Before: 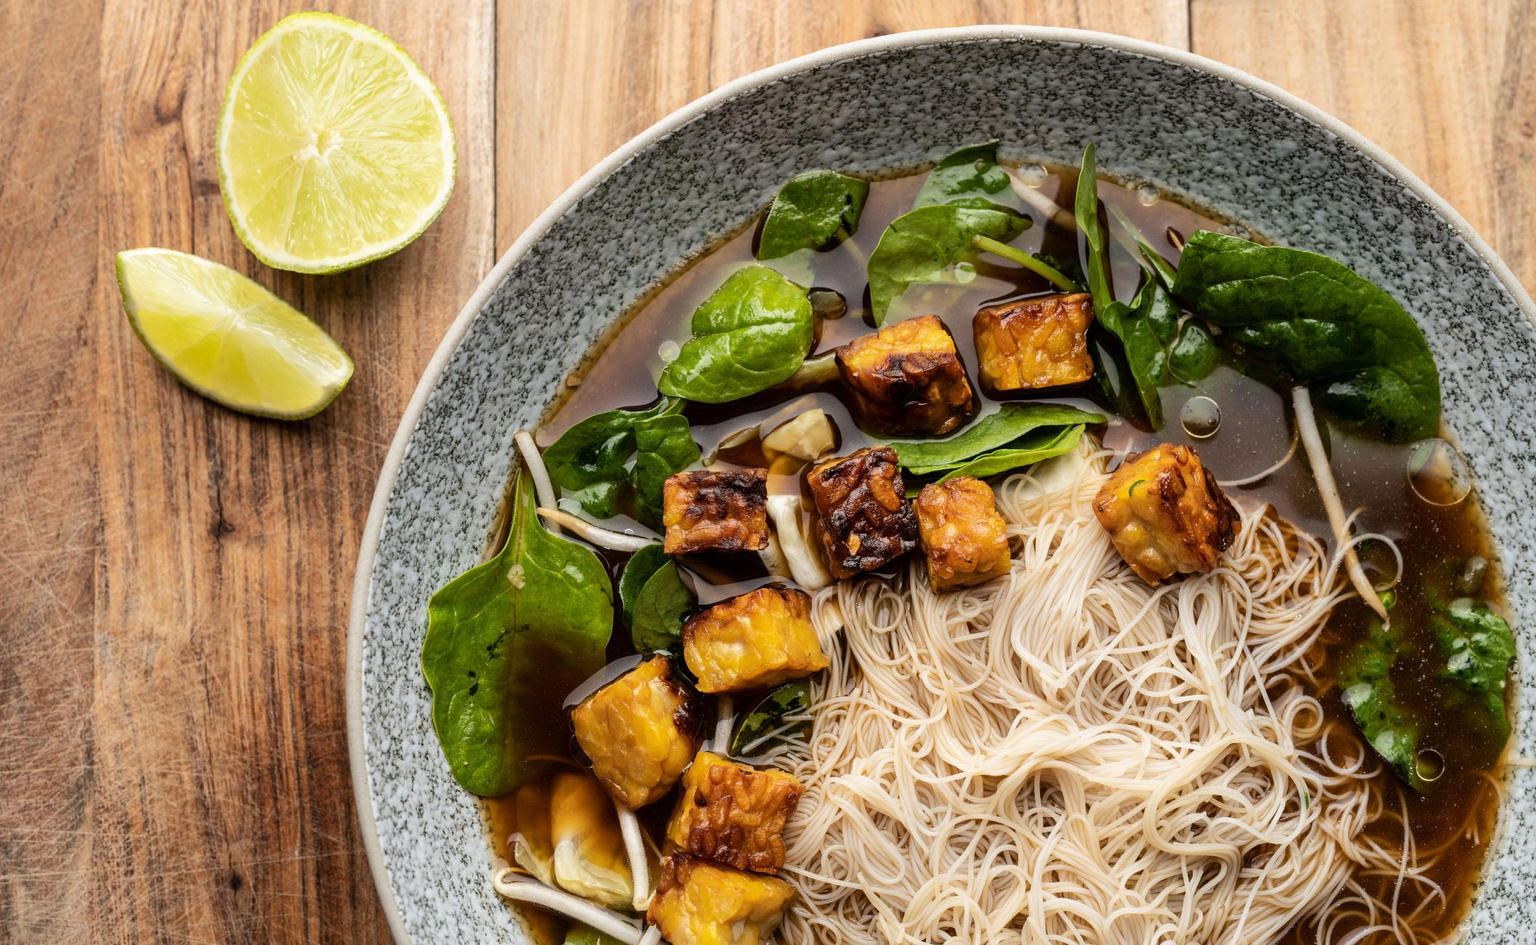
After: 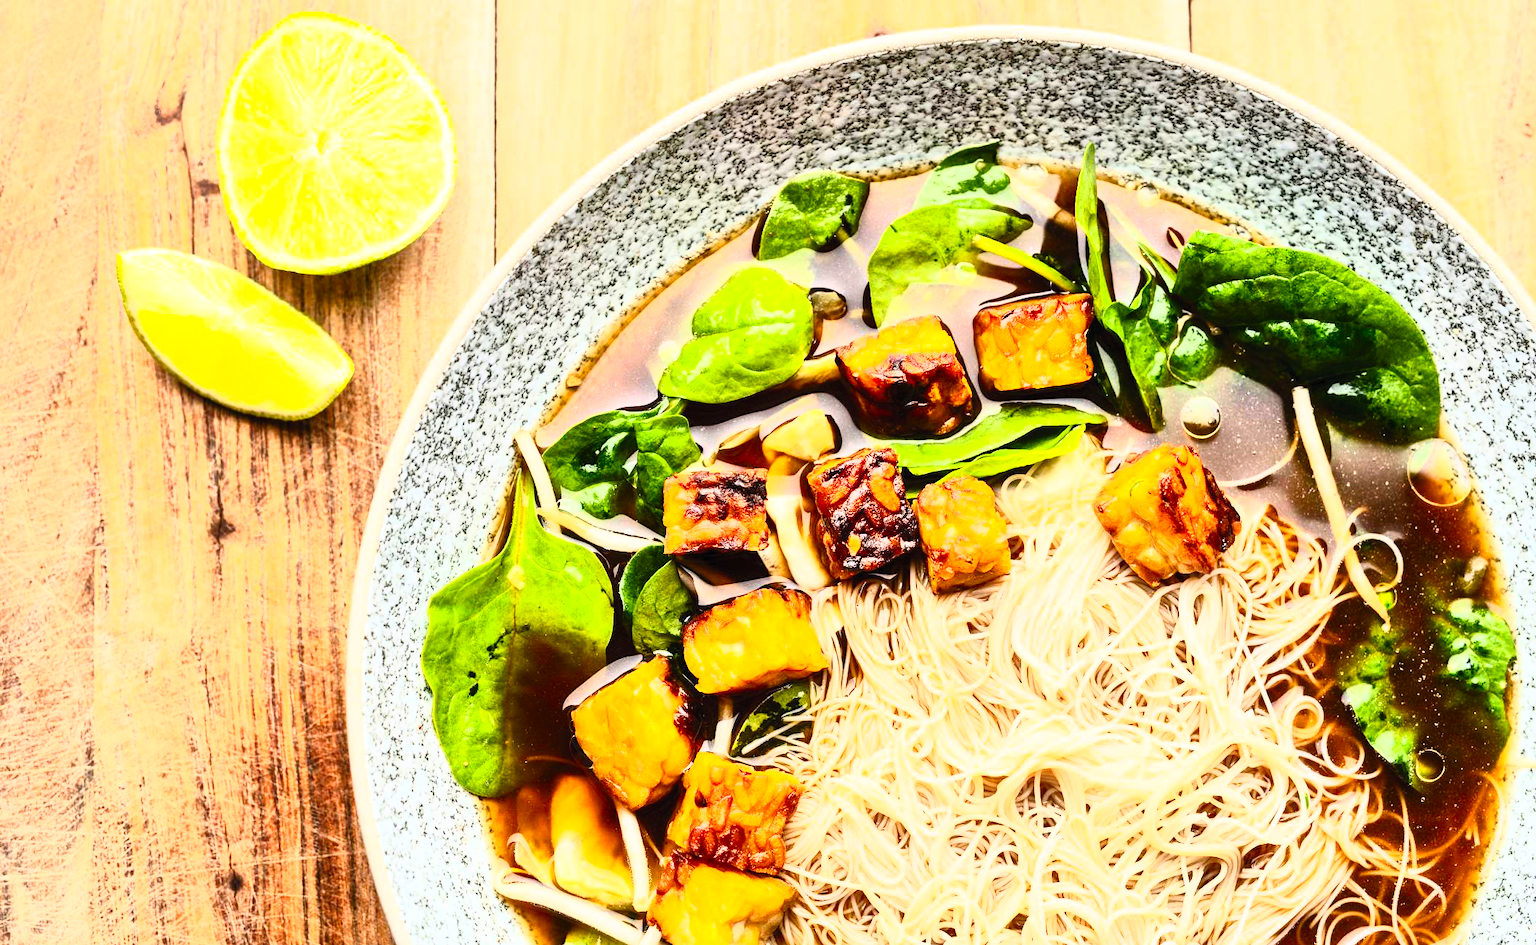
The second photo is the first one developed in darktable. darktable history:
tone equalizer: -7 EV 0.15 EV, -6 EV 0.6 EV, -5 EV 1.15 EV, -4 EV 1.33 EV, -3 EV 1.15 EV, -2 EV 0.6 EV, -1 EV 0.15 EV, mask exposure compensation -0.5 EV
contrast brightness saturation: contrast 0.83, brightness 0.59, saturation 0.59
